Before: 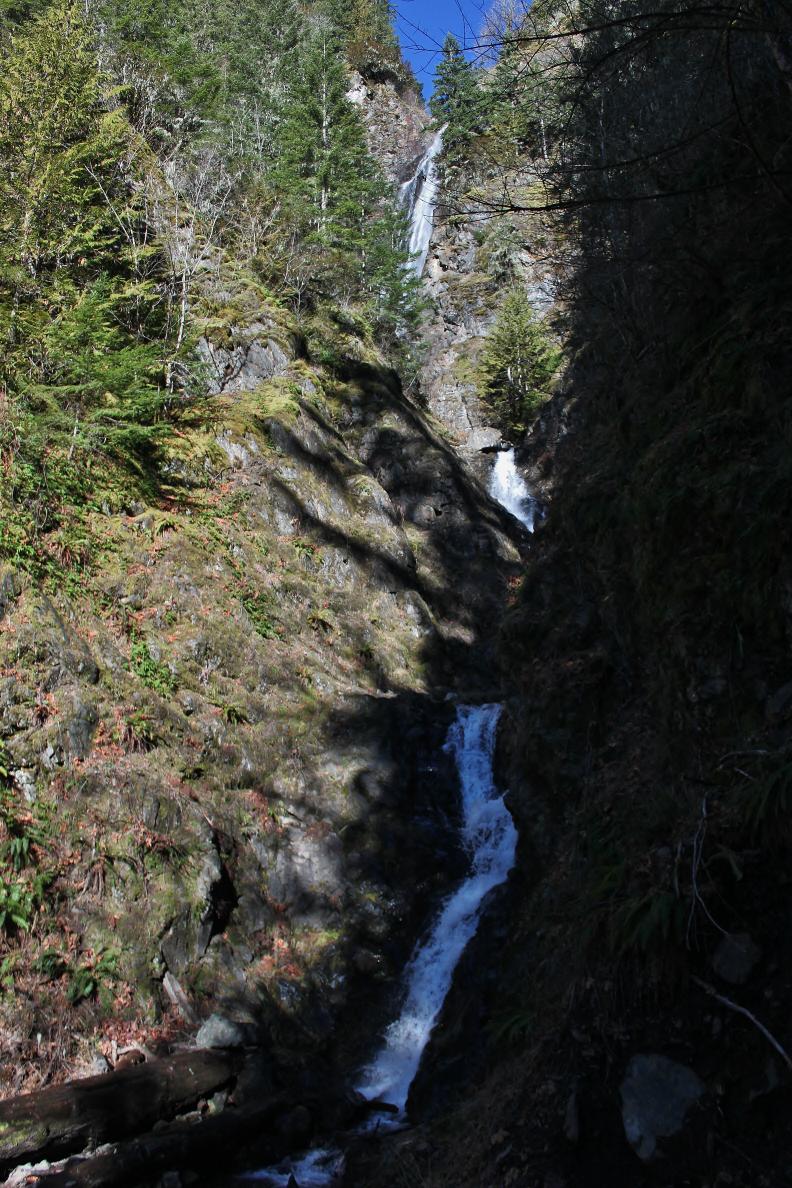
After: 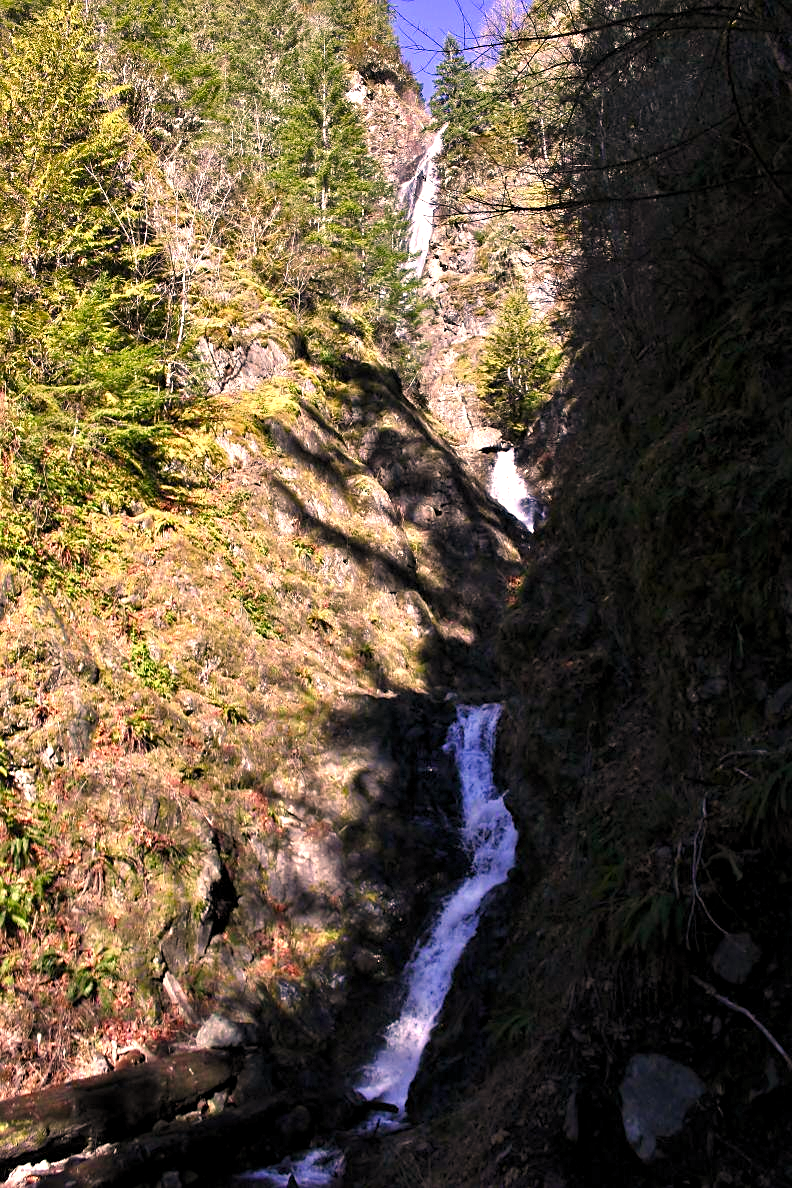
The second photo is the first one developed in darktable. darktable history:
exposure: black level correction 0, exposure 1 EV, compensate highlight preservation false
levels: levels [0.031, 0.5, 0.969]
sharpen: amount 0.206
color balance rgb: perceptual saturation grading › global saturation 20%, perceptual saturation grading › highlights -25.138%, perceptual saturation grading › shadows 24.702%, global vibrance 9.823%
color correction: highlights a* 20.74, highlights b* 19.85
